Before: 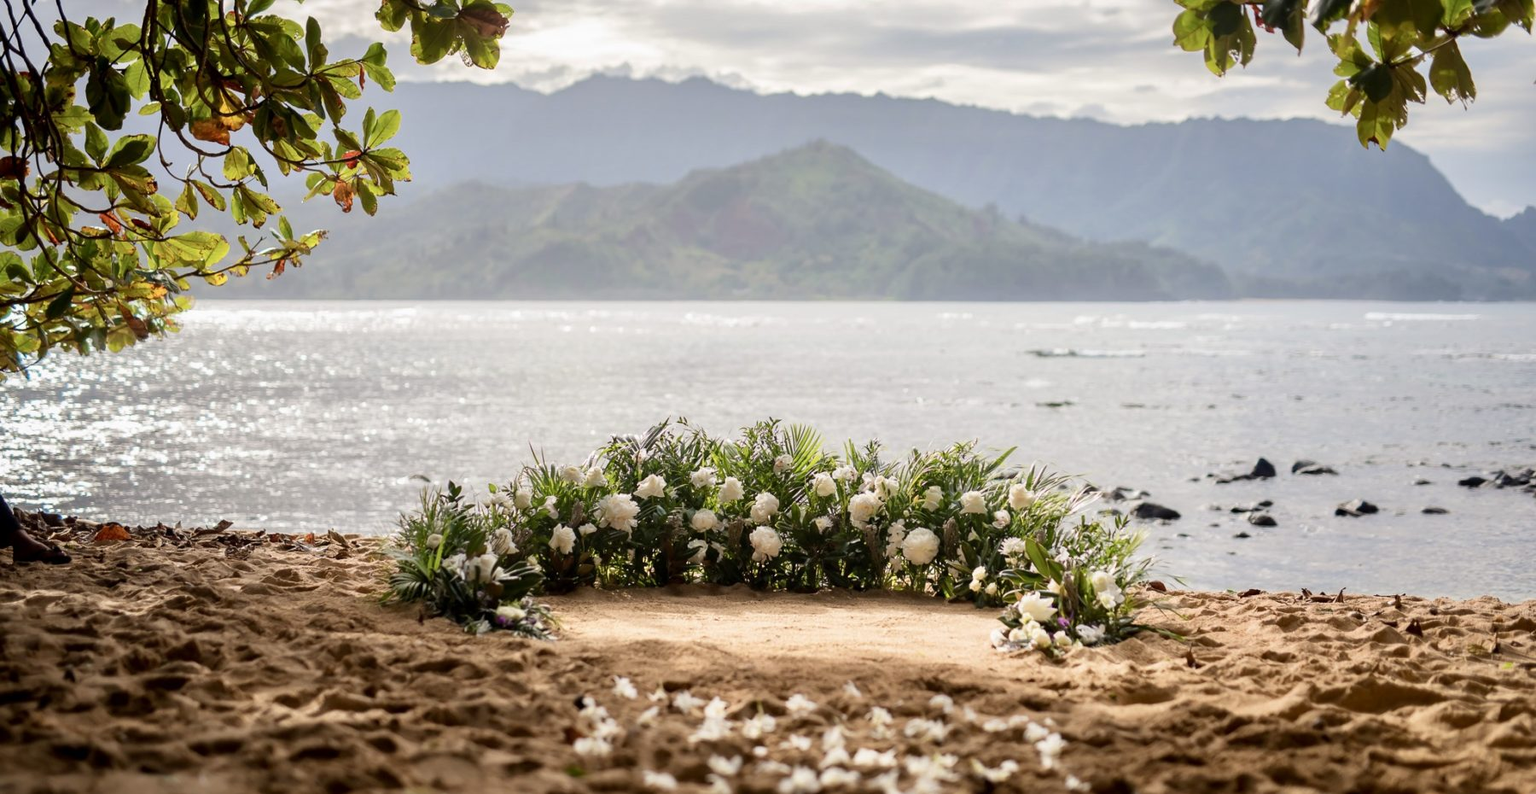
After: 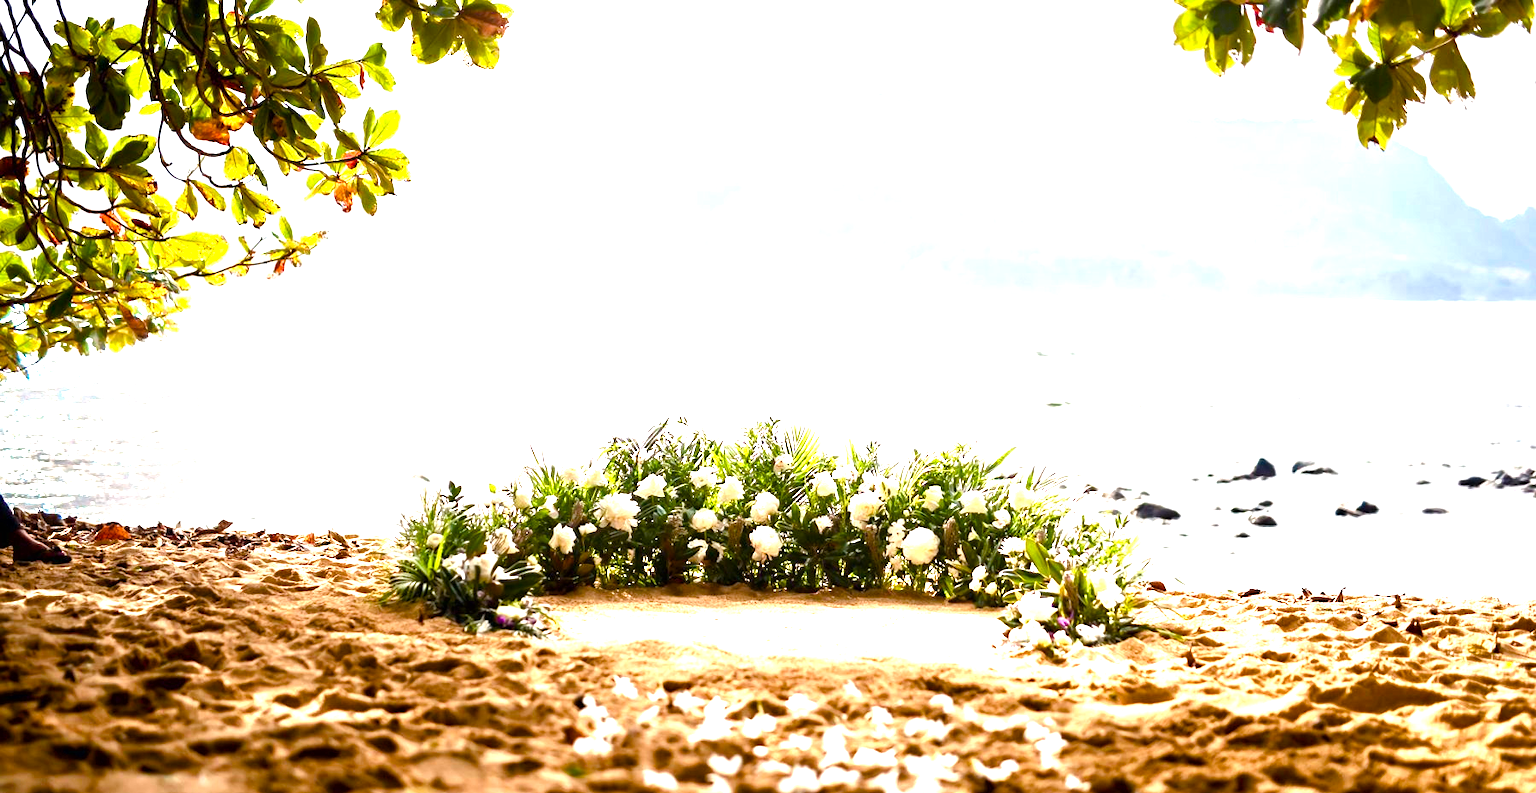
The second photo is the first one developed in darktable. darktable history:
color balance rgb: perceptual saturation grading › mid-tones 6.33%, perceptual saturation grading › shadows 72.44%, perceptual brilliance grading › highlights 11.59%, contrast 5.05%
exposure: black level correction 0, exposure 1.3 EV, compensate exposure bias true, compensate highlight preservation false
